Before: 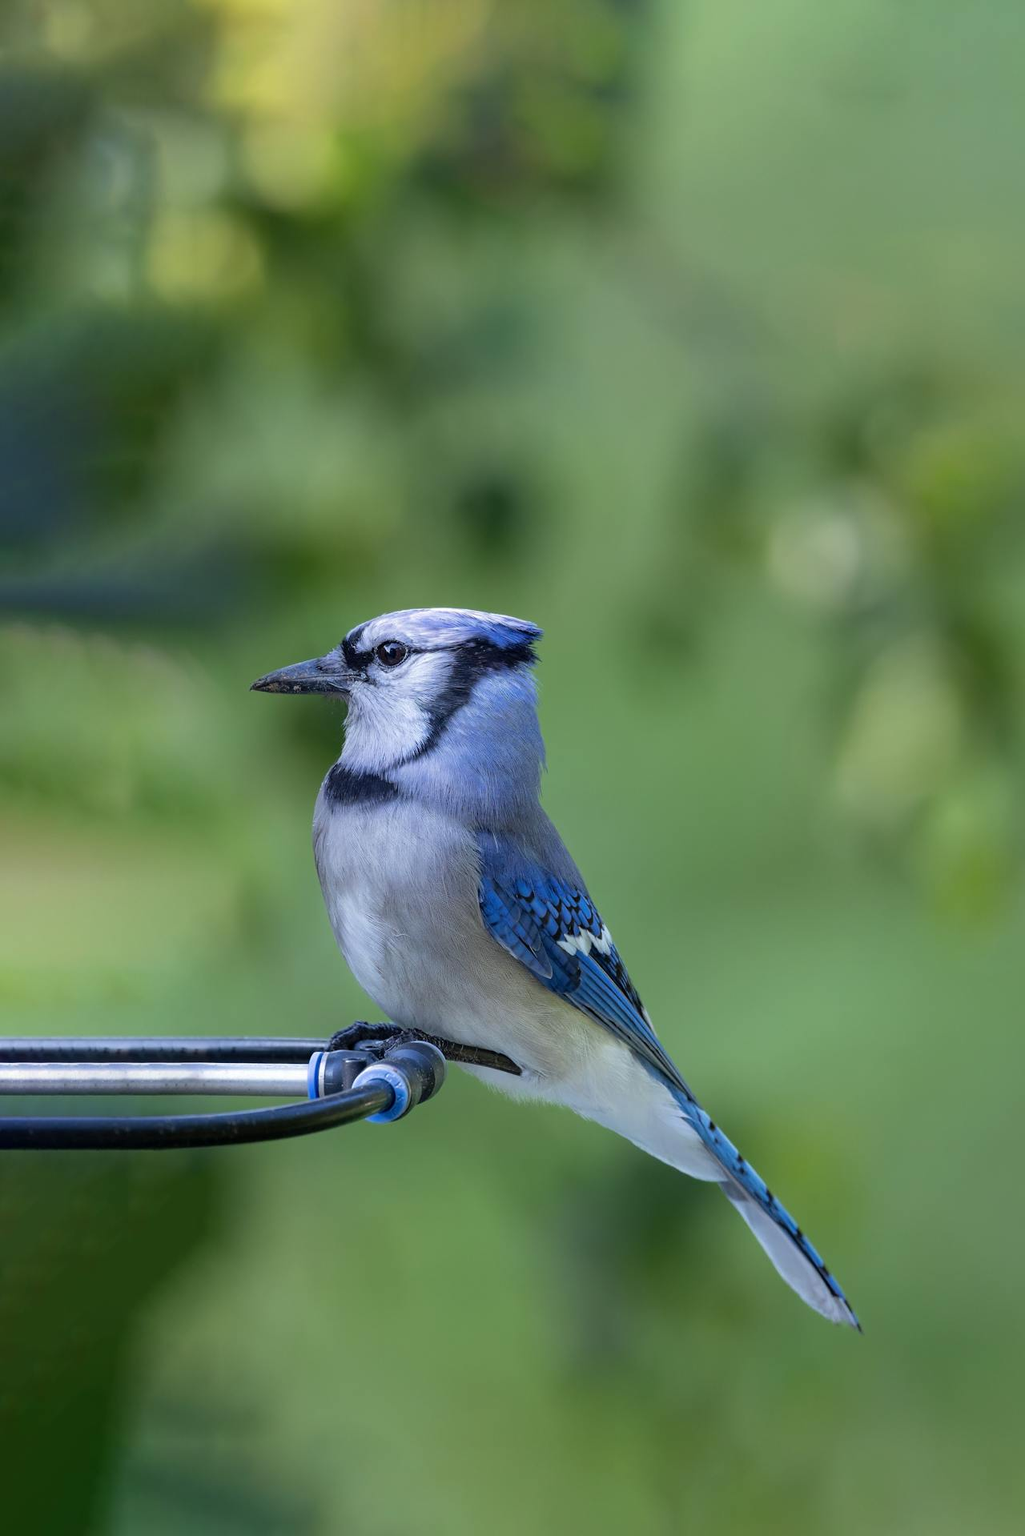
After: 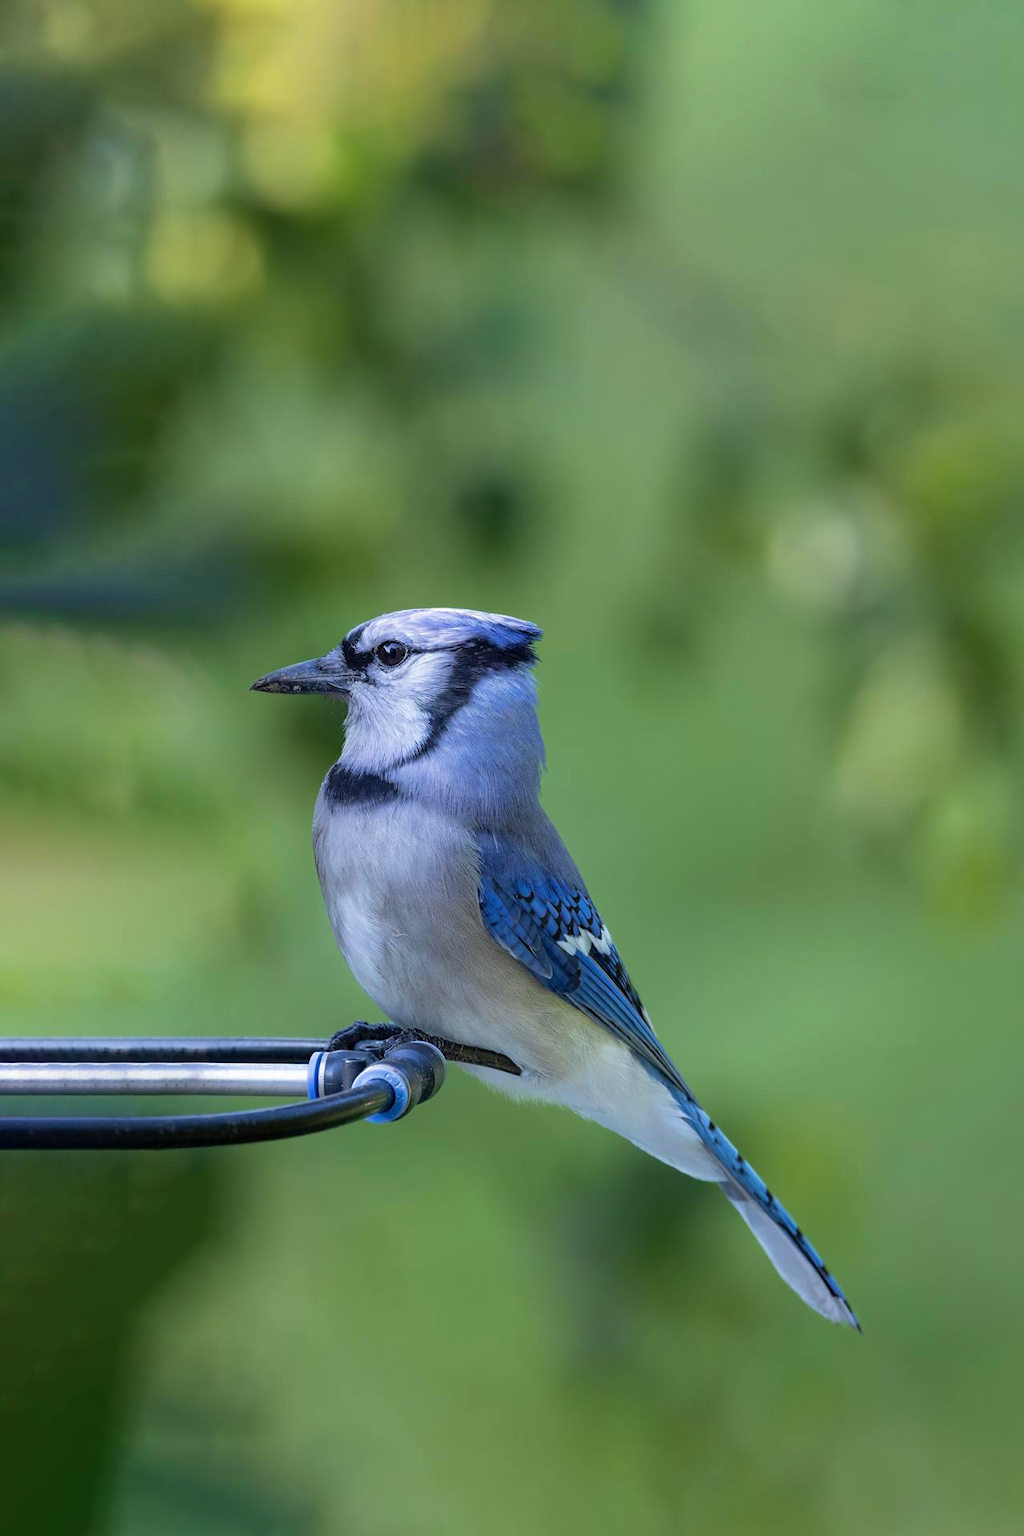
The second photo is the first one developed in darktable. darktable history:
velvia: strength 16.46%
